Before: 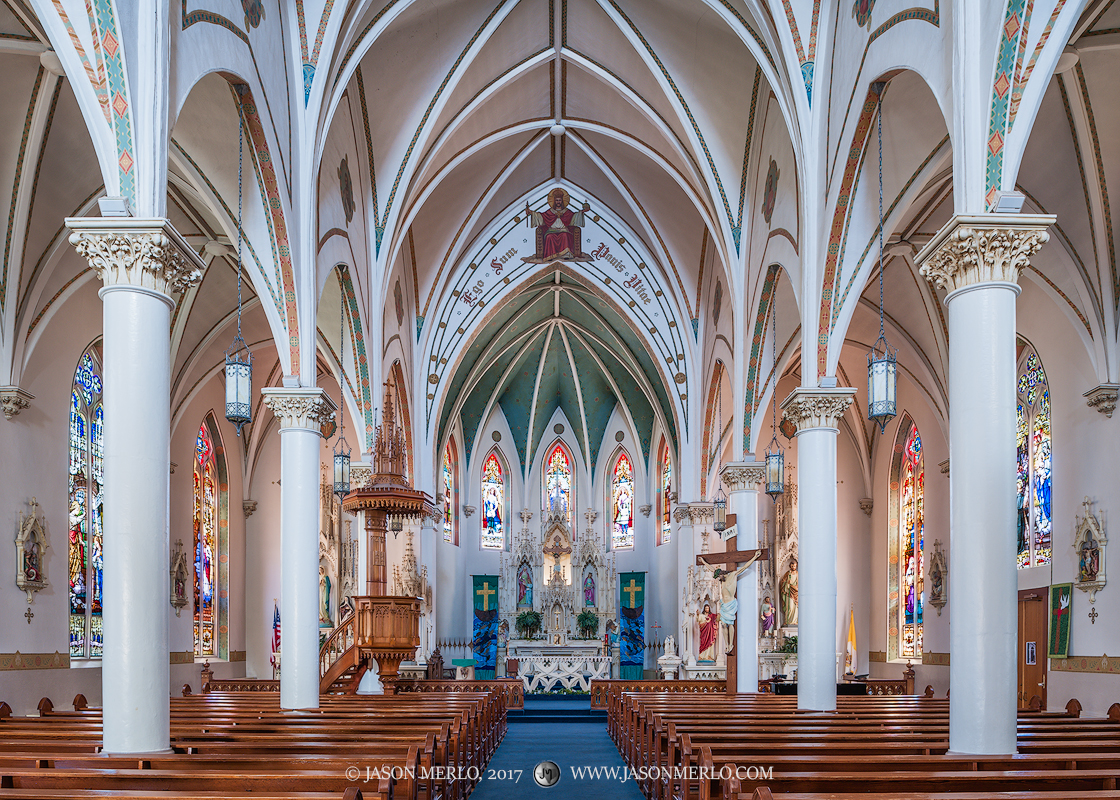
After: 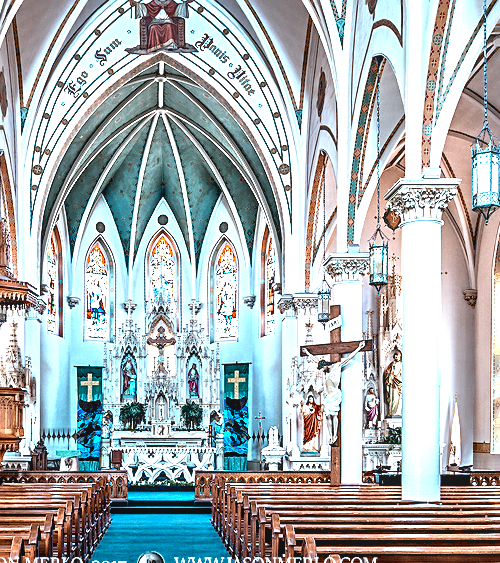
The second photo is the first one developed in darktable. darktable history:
crop: left 35.414%, top 26.128%, right 19.88%, bottom 3.458%
contrast equalizer: y [[0.511, 0.558, 0.631, 0.632, 0.559, 0.512], [0.5 ×6], [0.507, 0.559, 0.627, 0.644, 0.647, 0.647], [0 ×6], [0 ×6]]
levels: levels [0, 0.394, 0.787]
color zones: curves: ch0 [(0.018, 0.548) (0.197, 0.654) (0.425, 0.447) (0.605, 0.658) (0.732, 0.579)]; ch1 [(0.105, 0.531) (0.224, 0.531) (0.386, 0.39) (0.618, 0.456) (0.732, 0.456) (0.956, 0.421)]; ch2 [(0.039, 0.583) (0.215, 0.465) (0.399, 0.544) (0.465, 0.548) (0.614, 0.447) (0.724, 0.43) (0.882, 0.623) (0.956, 0.632)], mix 42.41%
color correction: highlights a* -10.64, highlights b* -19.53
sharpen: on, module defaults
local contrast: detail 110%
